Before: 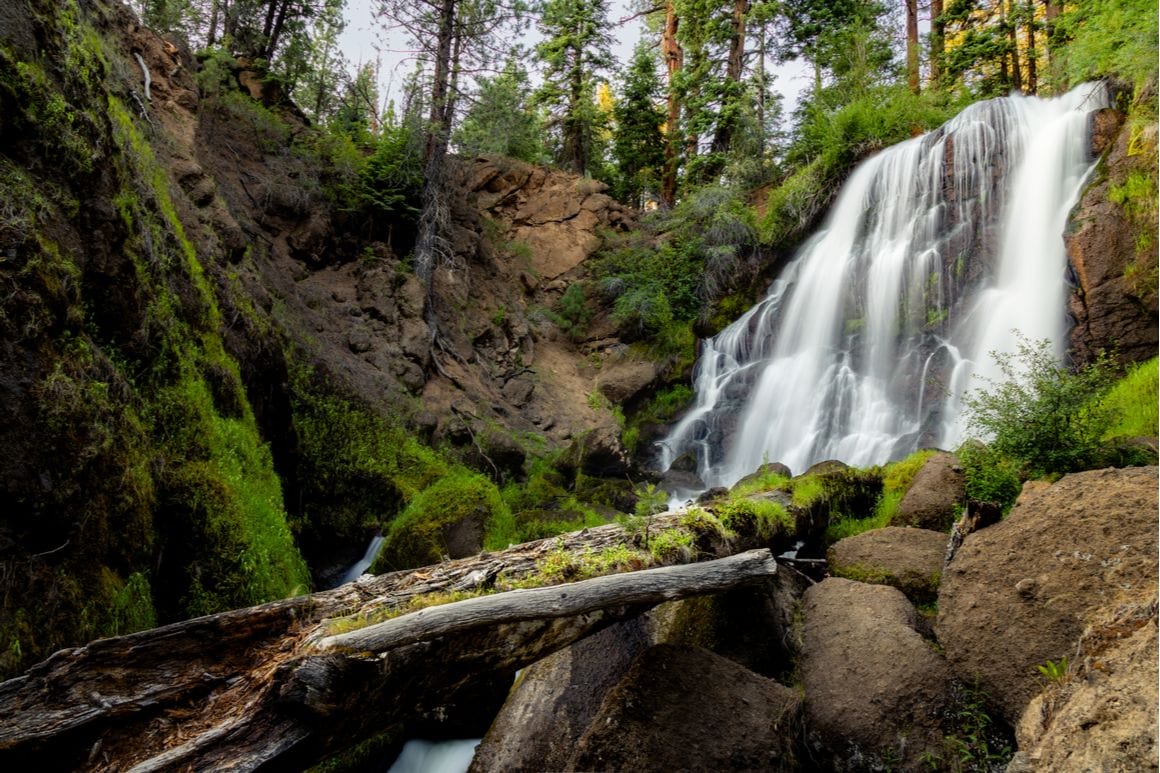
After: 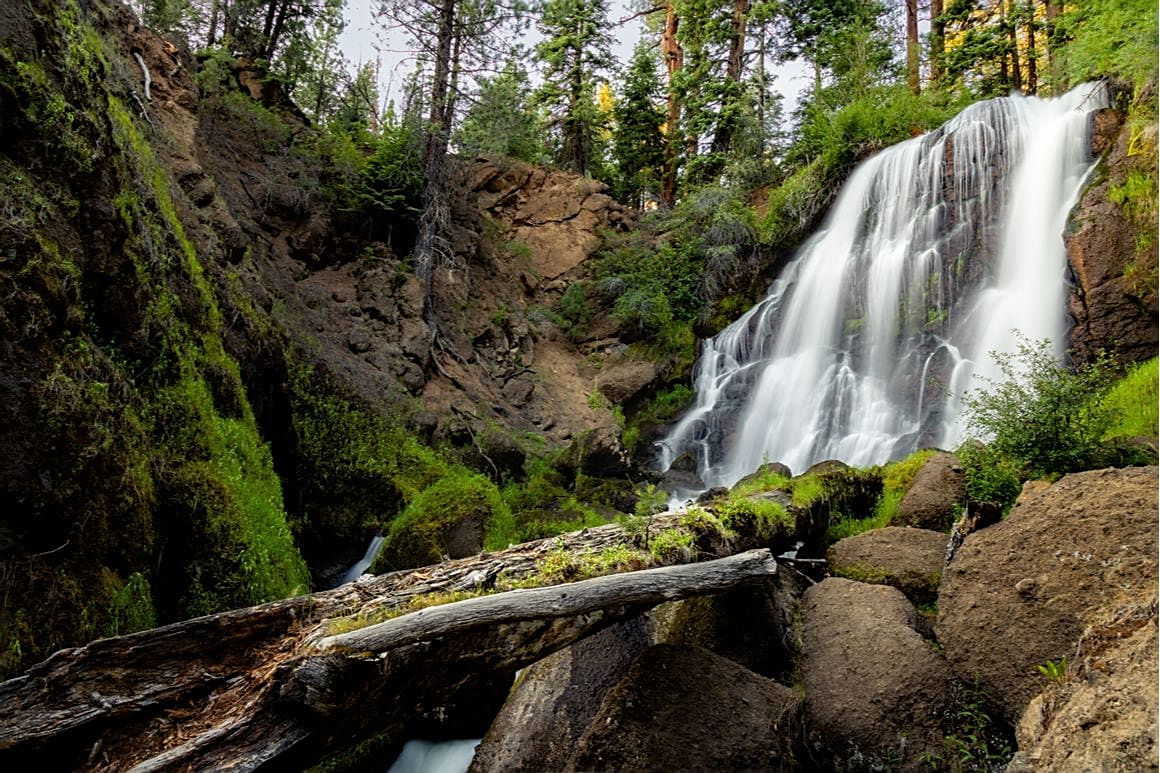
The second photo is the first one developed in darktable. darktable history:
tone equalizer: mask exposure compensation -0.49 EV
sharpen: on, module defaults
